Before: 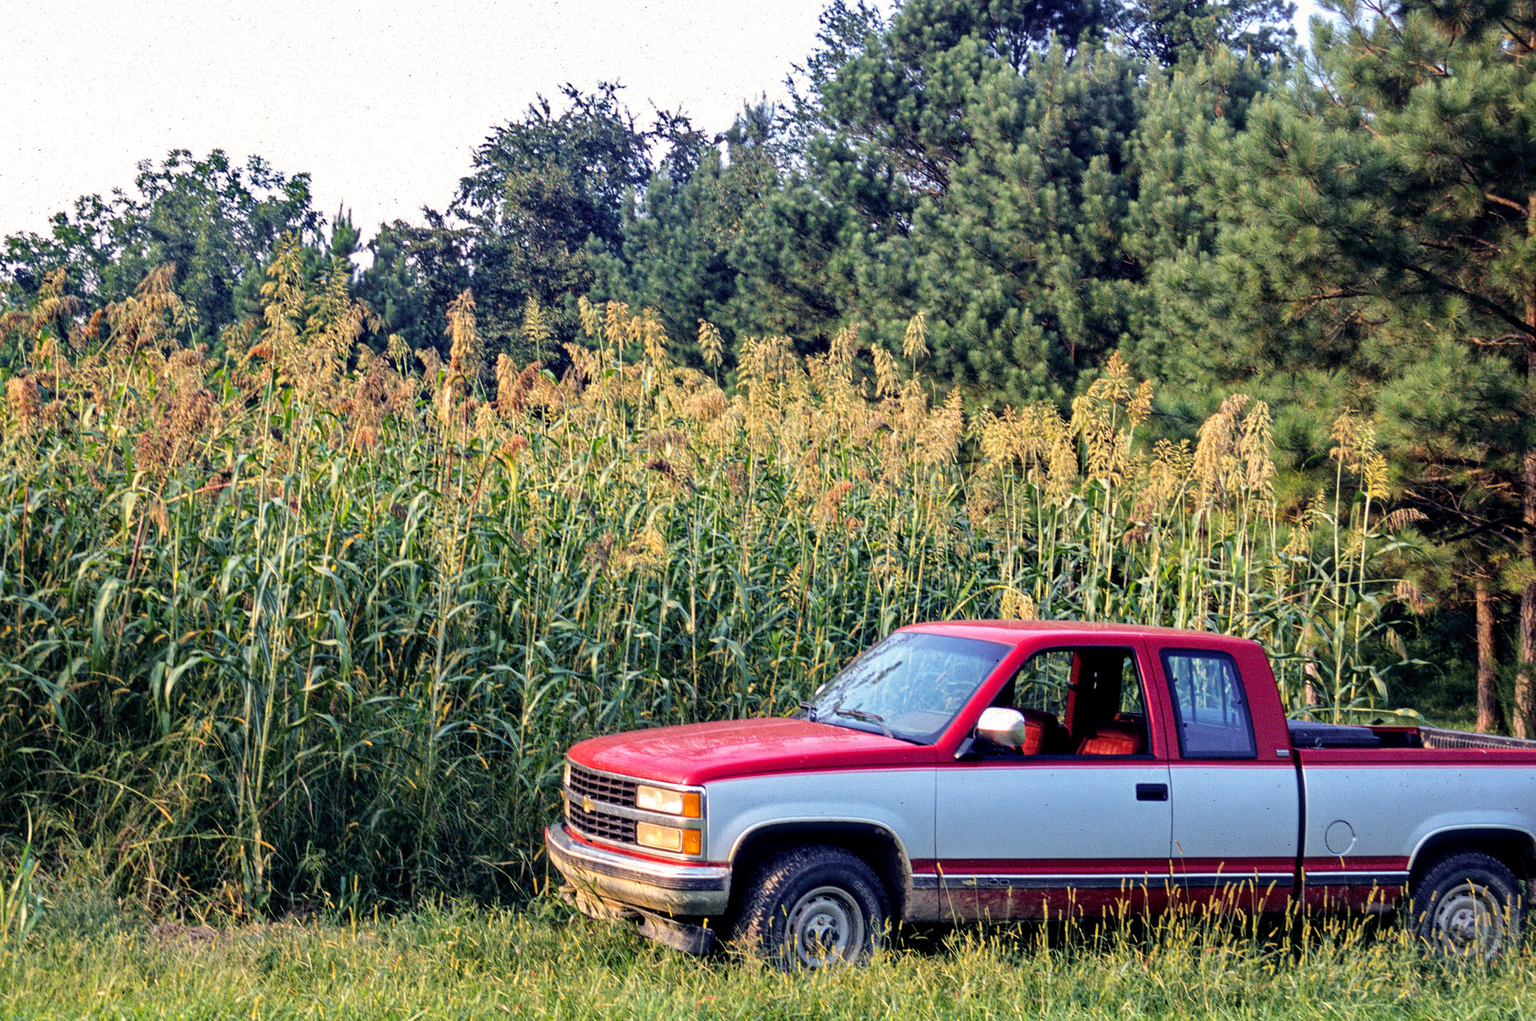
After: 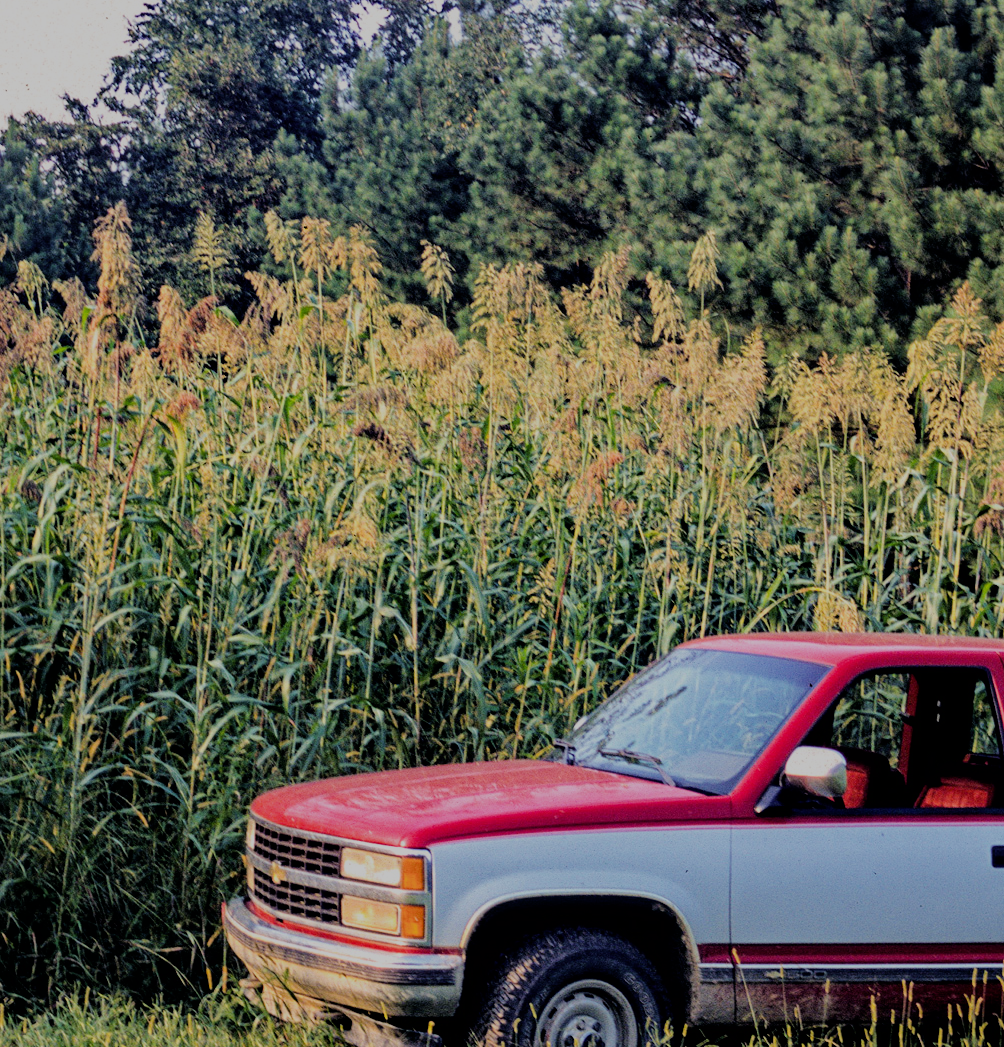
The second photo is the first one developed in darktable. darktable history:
crop and rotate: angle 0.024°, left 24.395%, top 13.166%, right 25.352%, bottom 8.005%
exposure: exposure -0.279 EV, compensate highlight preservation false
filmic rgb: black relative exposure -6.12 EV, white relative exposure 6.95 EV, threshold 3 EV, hardness 2.25, enable highlight reconstruction true
